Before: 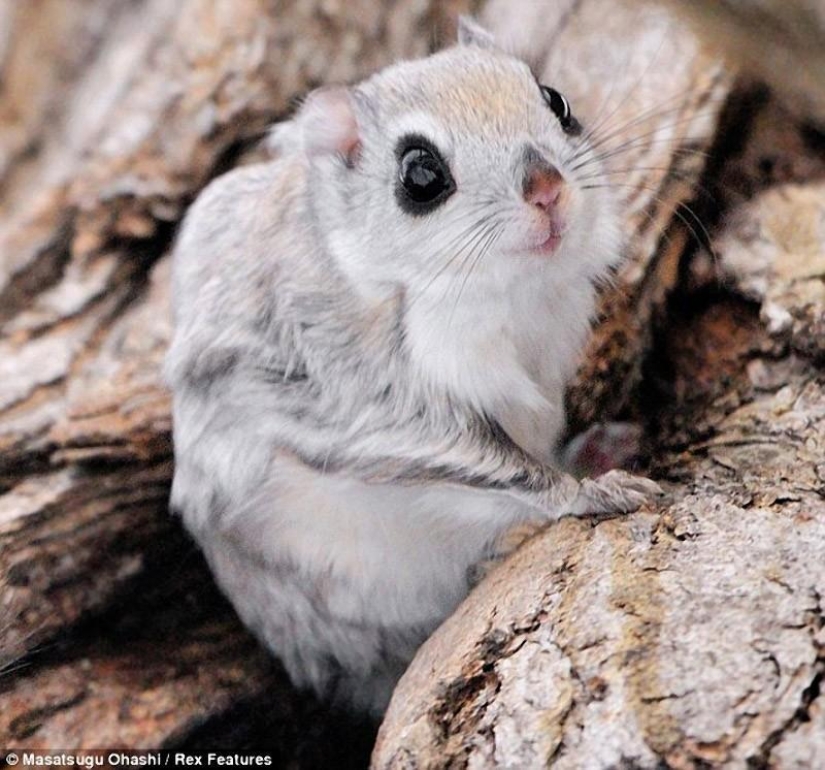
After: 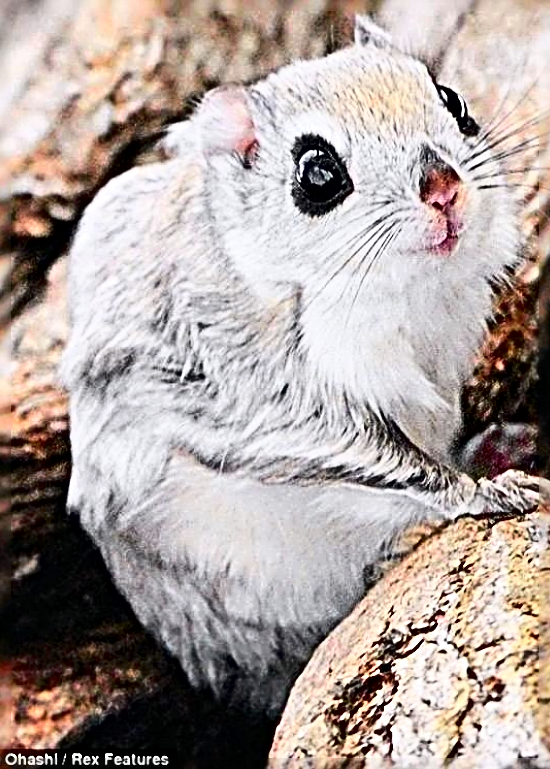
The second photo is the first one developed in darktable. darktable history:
crop and rotate: left 12.568%, right 20.686%
tone curve: curves: ch0 [(0, 0) (0.187, 0.12) (0.384, 0.363) (0.618, 0.698) (0.754, 0.857) (0.875, 0.956) (1, 0.987)]; ch1 [(0, 0) (0.402, 0.36) (0.476, 0.466) (0.501, 0.501) (0.518, 0.514) (0.564, 0.608) (0.614, 0.664) (0.692, 0.744) (1, 1)]; ch2 [(0, 0) (0.435, 0.412) (0.483, 0.481) (0.503, 0.503) (0.522, 0.535) (0.563, 0.601) (0.627, 0.699) (0.699, 0.753) (0.997, 0.858)], color space Lab, independent channels, preserve colors none
sharpen: radius 4.045, amount 1.99
